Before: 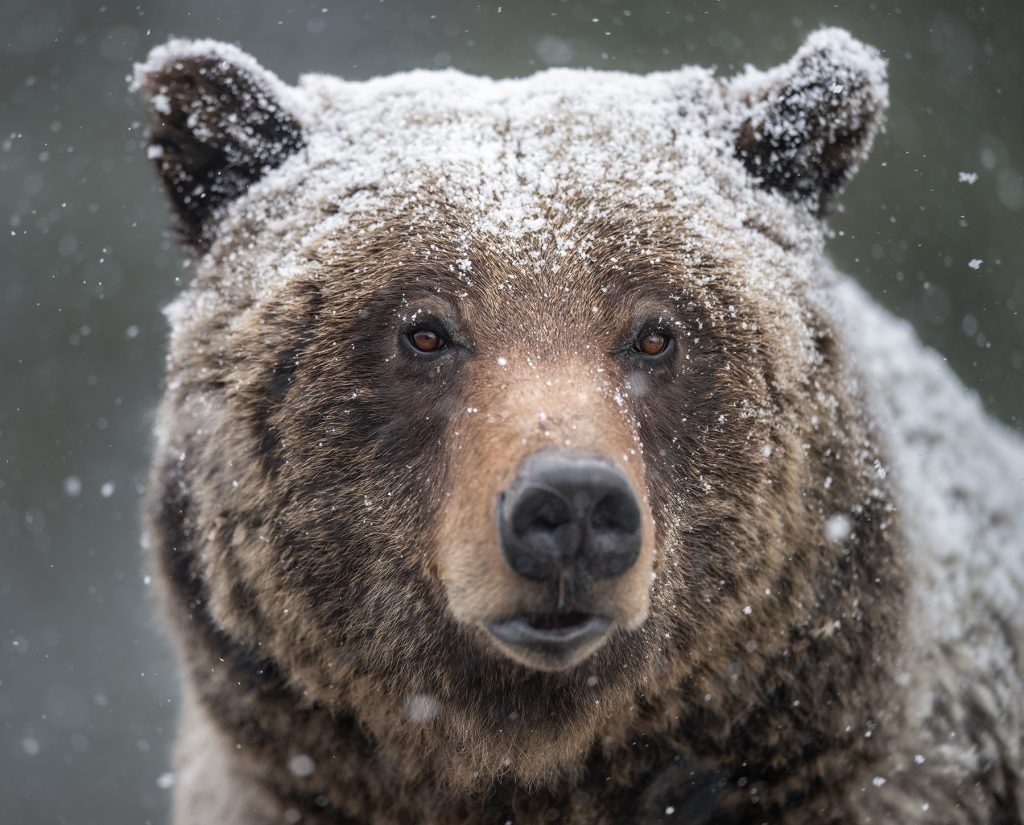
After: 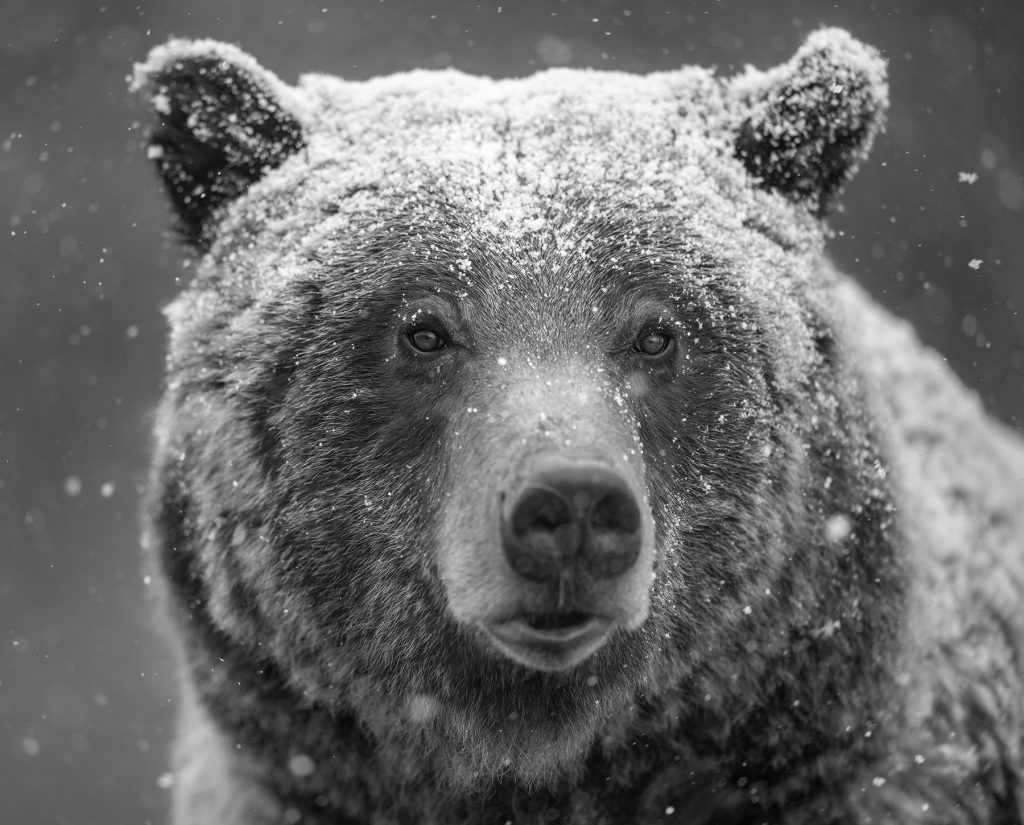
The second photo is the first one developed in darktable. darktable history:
monochrome: on, module defaults
white balance: red 0.976, blue 1.04
